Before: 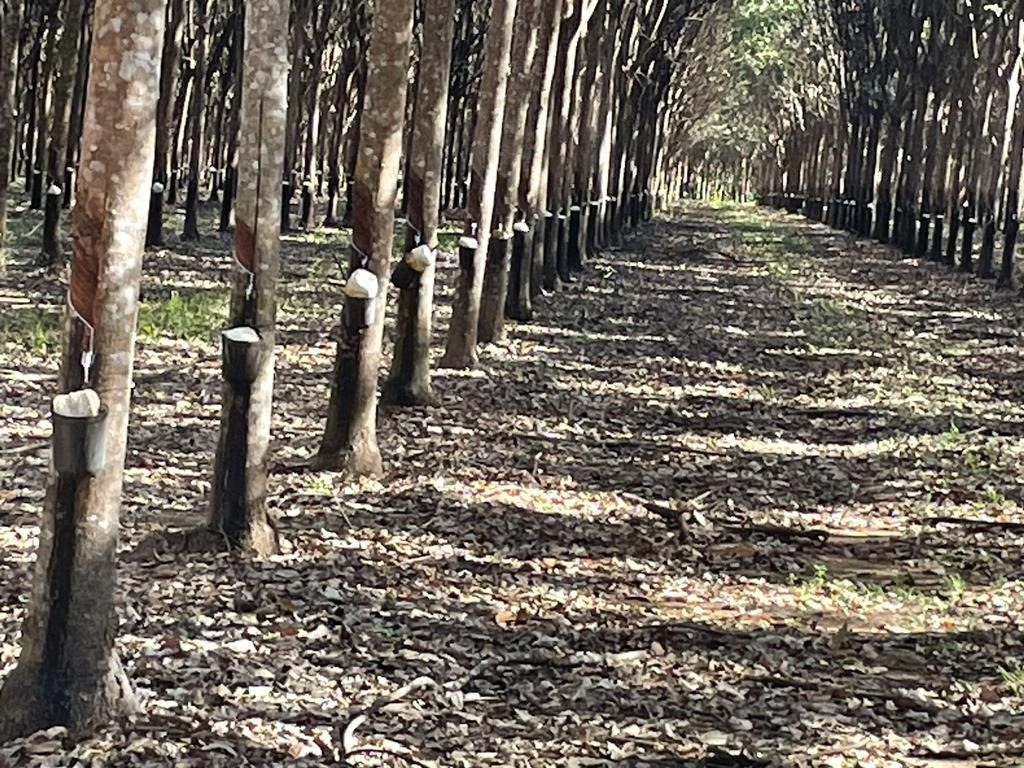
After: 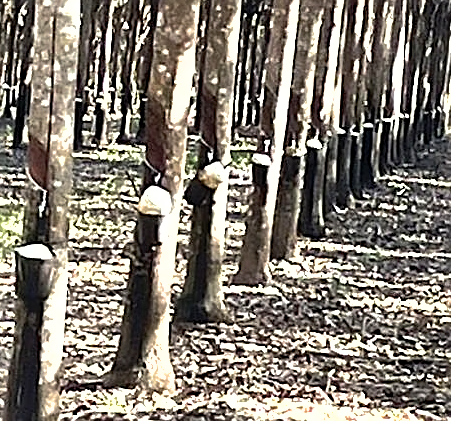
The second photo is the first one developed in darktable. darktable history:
exposure: black level correction 0, exposure 0.5 EV, compensate exposure bias true, compensate highlight preservation false
crop: left 20.248%, top 10.86%, right 35.675%, bottom 34.321%
tone equalizer: -8 EV -1.08 EV, -7 EV -1.01 EV, -6 EV -0.867 EV, -5 EV -0.578 EV, -3 EV 0.578 EV, -2 EV 0.867 EV, -1 EV 1.01 EV, +0 EV 1.08 EV, edges refinement/feathering 500, mask exposure compensation -1.57 EV, preserve details no
sharpen: on, module defaults
shadows and highlights: on, module defaults
